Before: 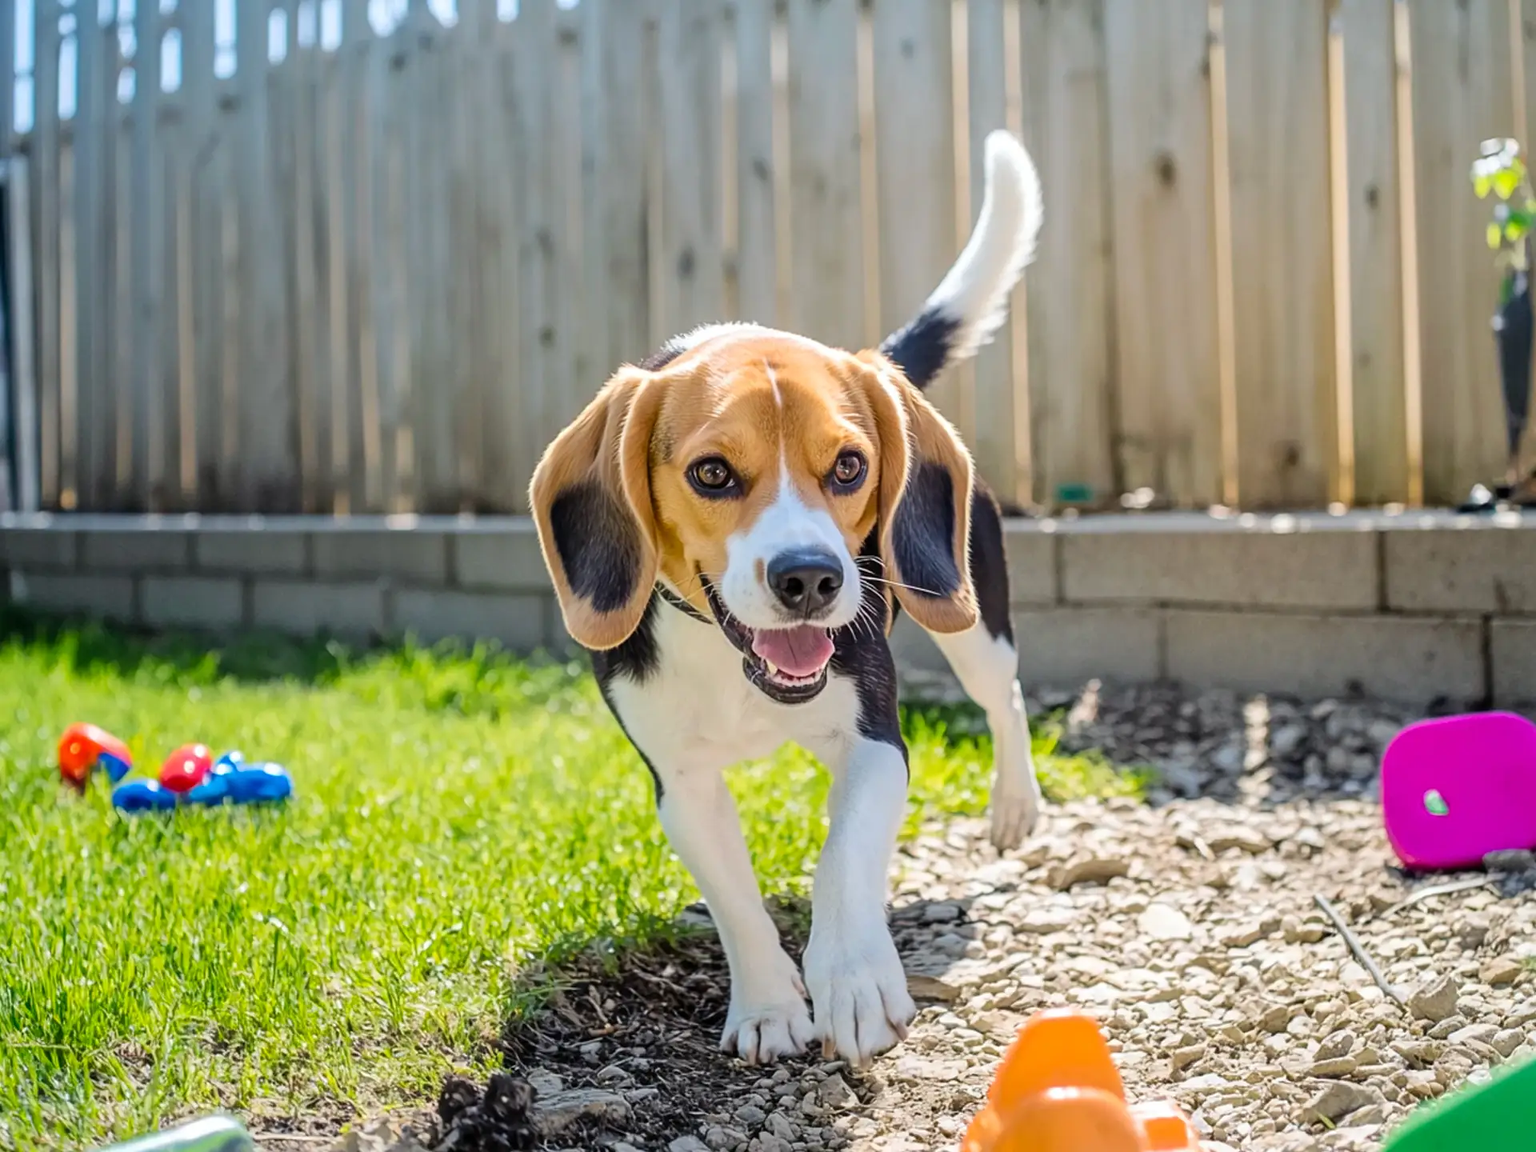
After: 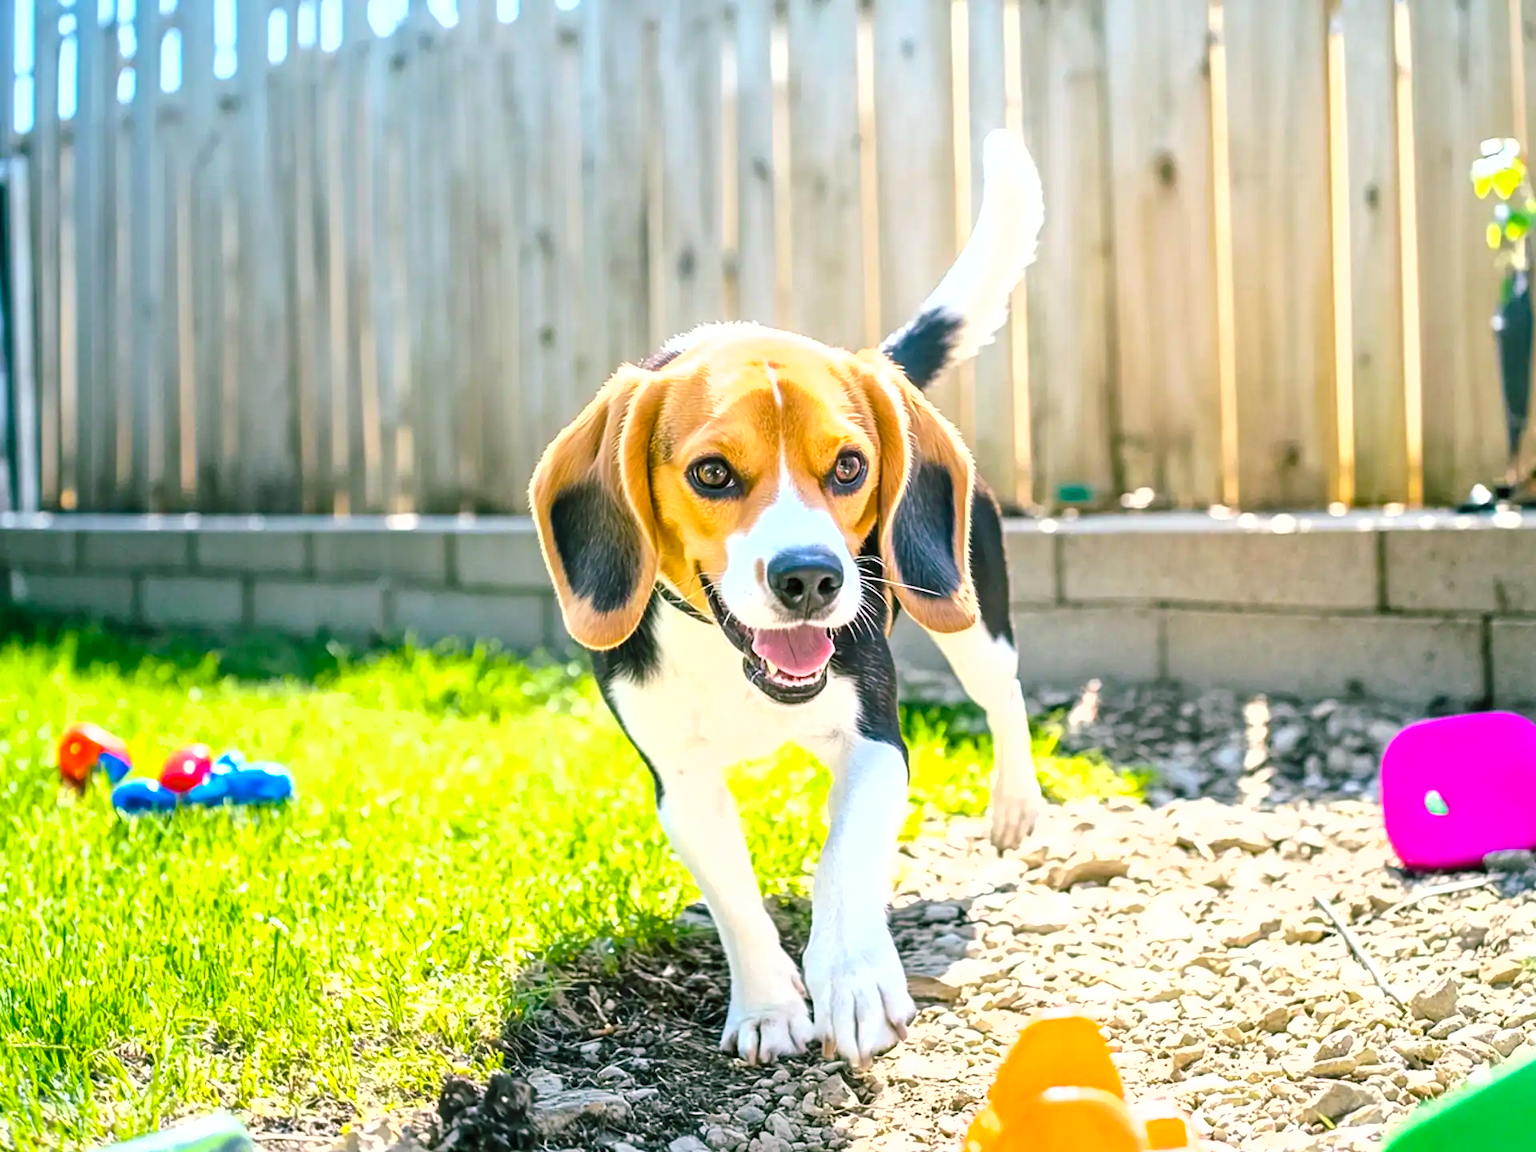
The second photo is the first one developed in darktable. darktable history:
contrast brightness saturation: saturation -0.055
shadows and highlights: shadows 25.03, highlights -25.05
exposure: black level correction 0, exposure 1 EV, compensate exposure bias true, compensate highlight preservation false
color balance rgb: shadows lift › chroma 11.931%, shadows lift › hue 132.37°, perceptual saturation grading › global saturation 25.795%, global vibrance 9.21%
